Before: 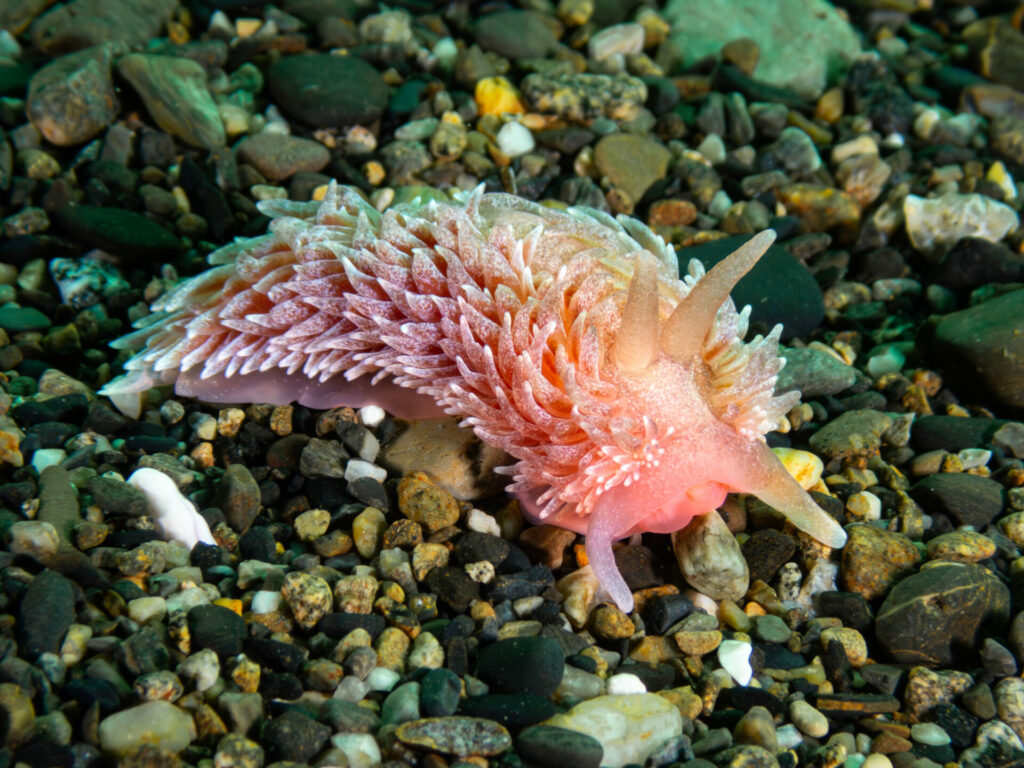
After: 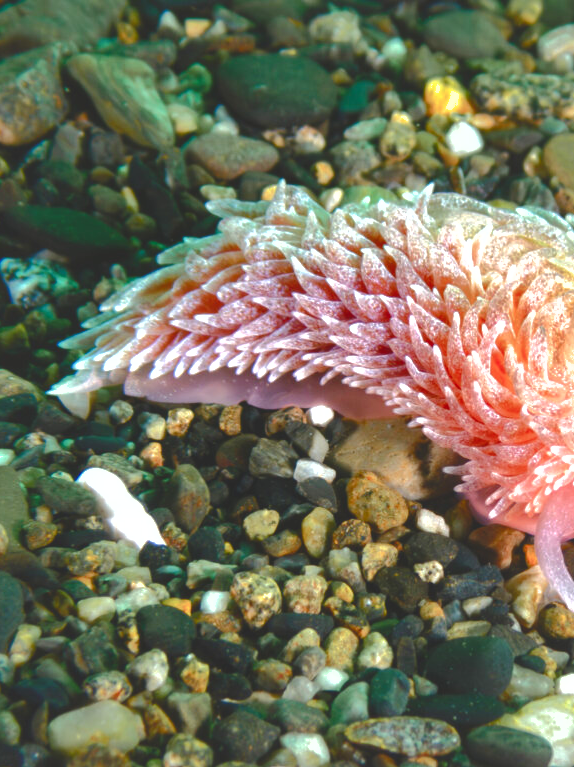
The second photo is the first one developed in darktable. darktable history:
crop: left 5.045%, right 38.861%
exposure: black level correction 0, exposure 0.697 EV, compensate highlight preservation false
shadows and highlights: highlights -59.76
color balance rgb: shadows lift › hue 85.33°, global offset › luminance 1.471%, perceptual saturation grading › global saturation 20%, perceptual saturation grading › highlights -48.969%, perceptual saturation grading › shadows 25.115%
